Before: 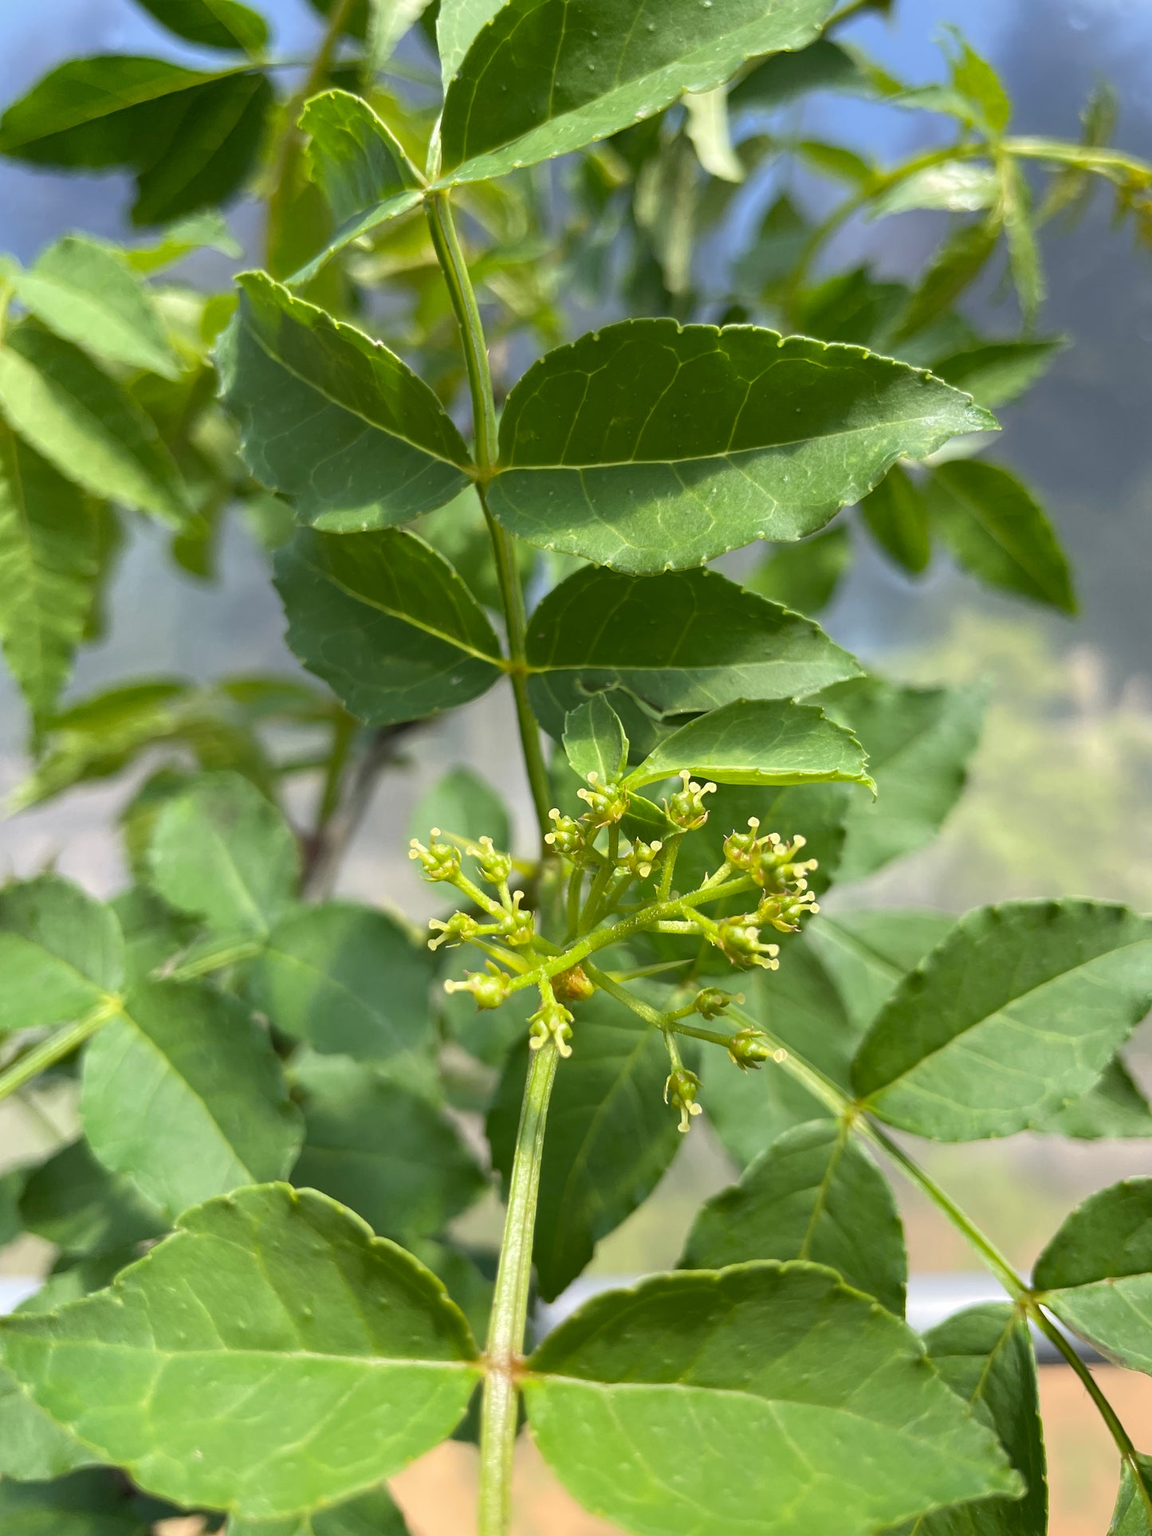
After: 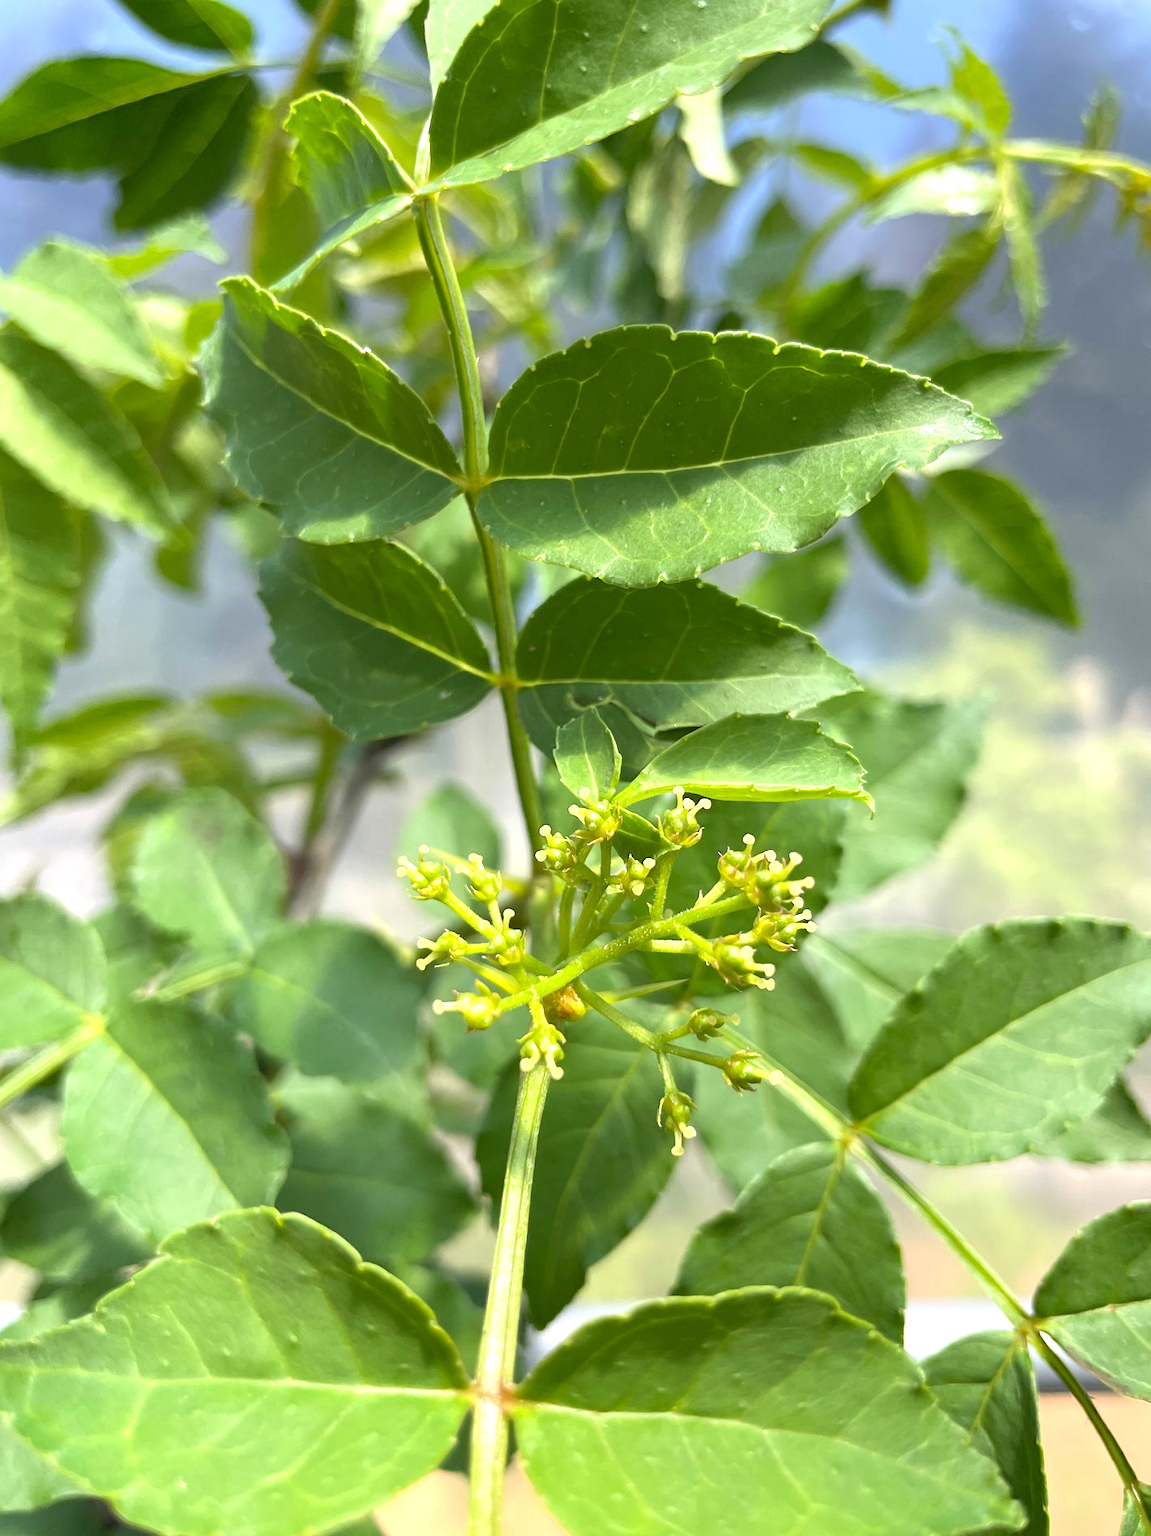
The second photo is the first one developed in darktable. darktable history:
exposure: exposure 0.6 EV, compensate highlight preservation false
crop: left 1.743%, right 0.268%, bottom 2.011%
